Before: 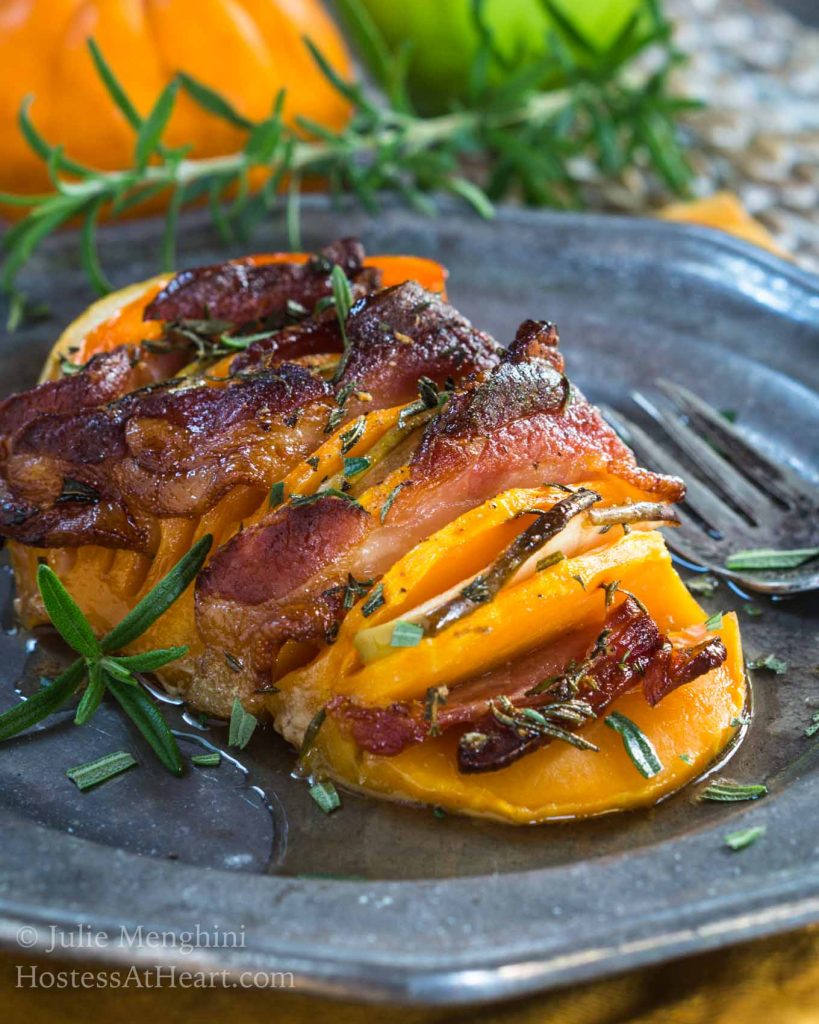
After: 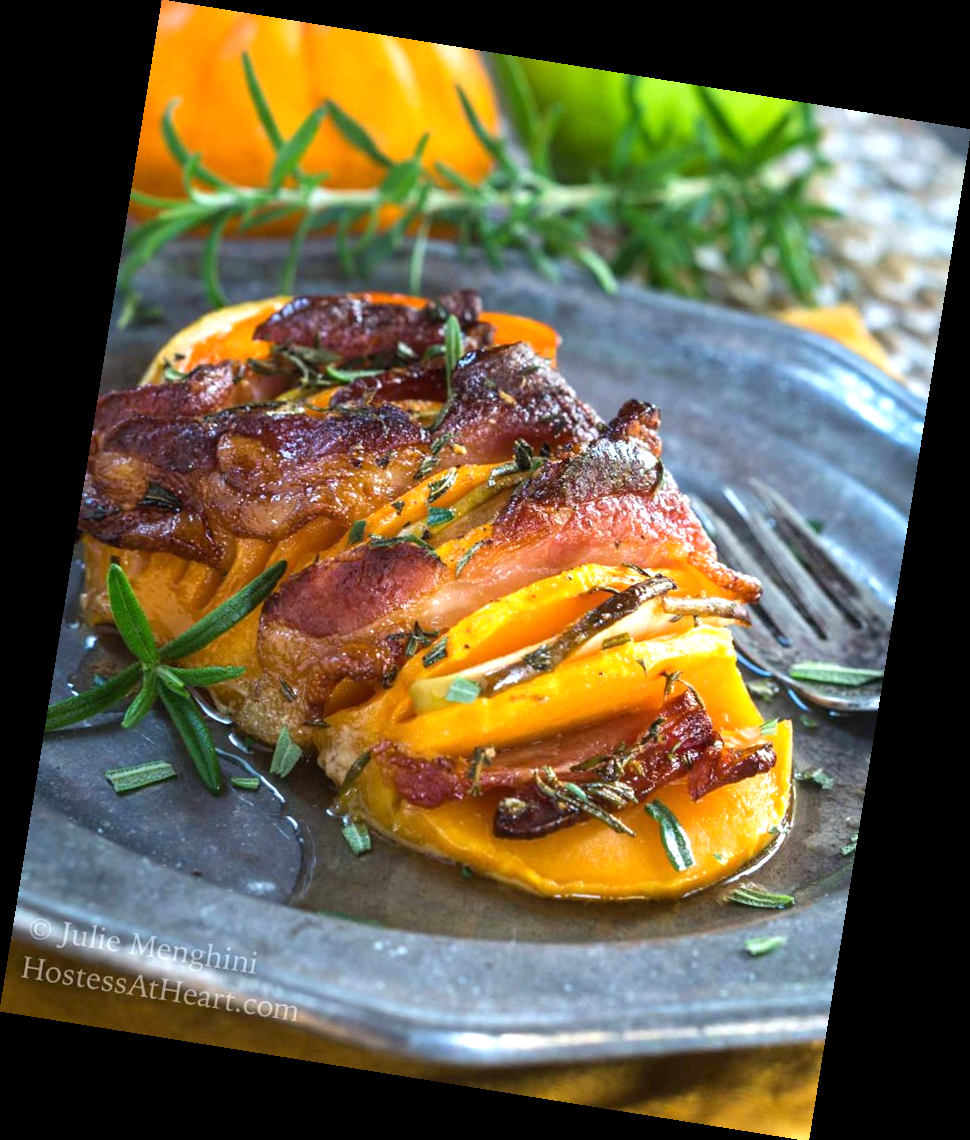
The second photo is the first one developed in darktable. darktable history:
white balance: red 0.988, blue 1.017
rotate and perspective: rotation 9.12°, automatic cropping off
exposure: exposure 0.574 EV, compensate highlight preservation false
